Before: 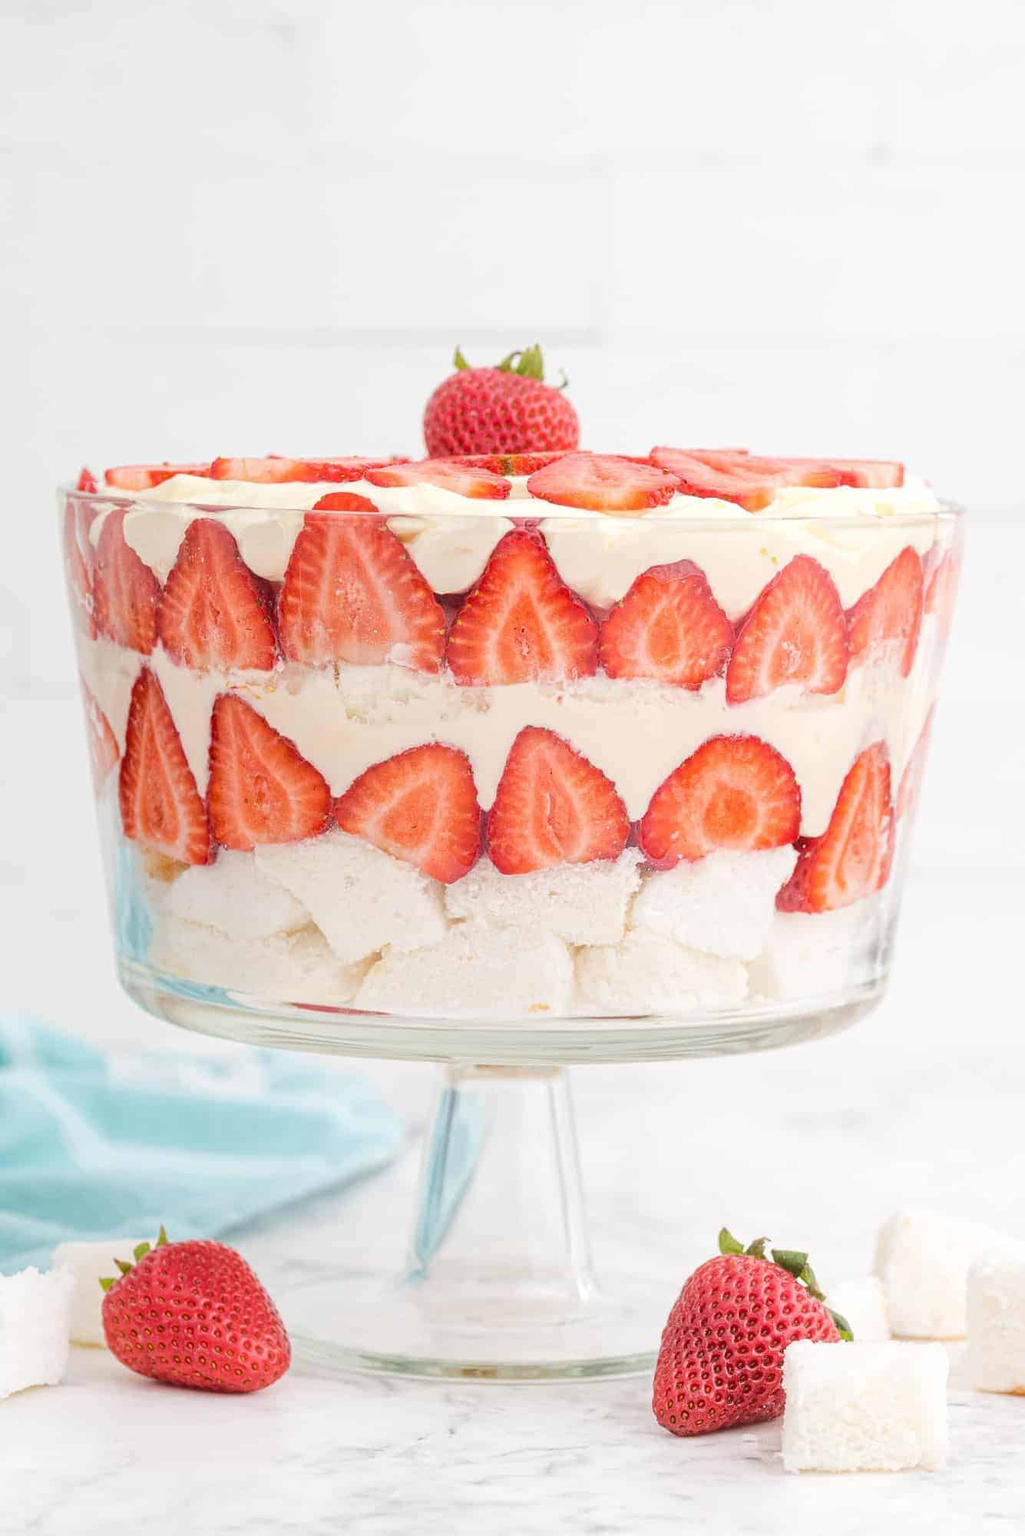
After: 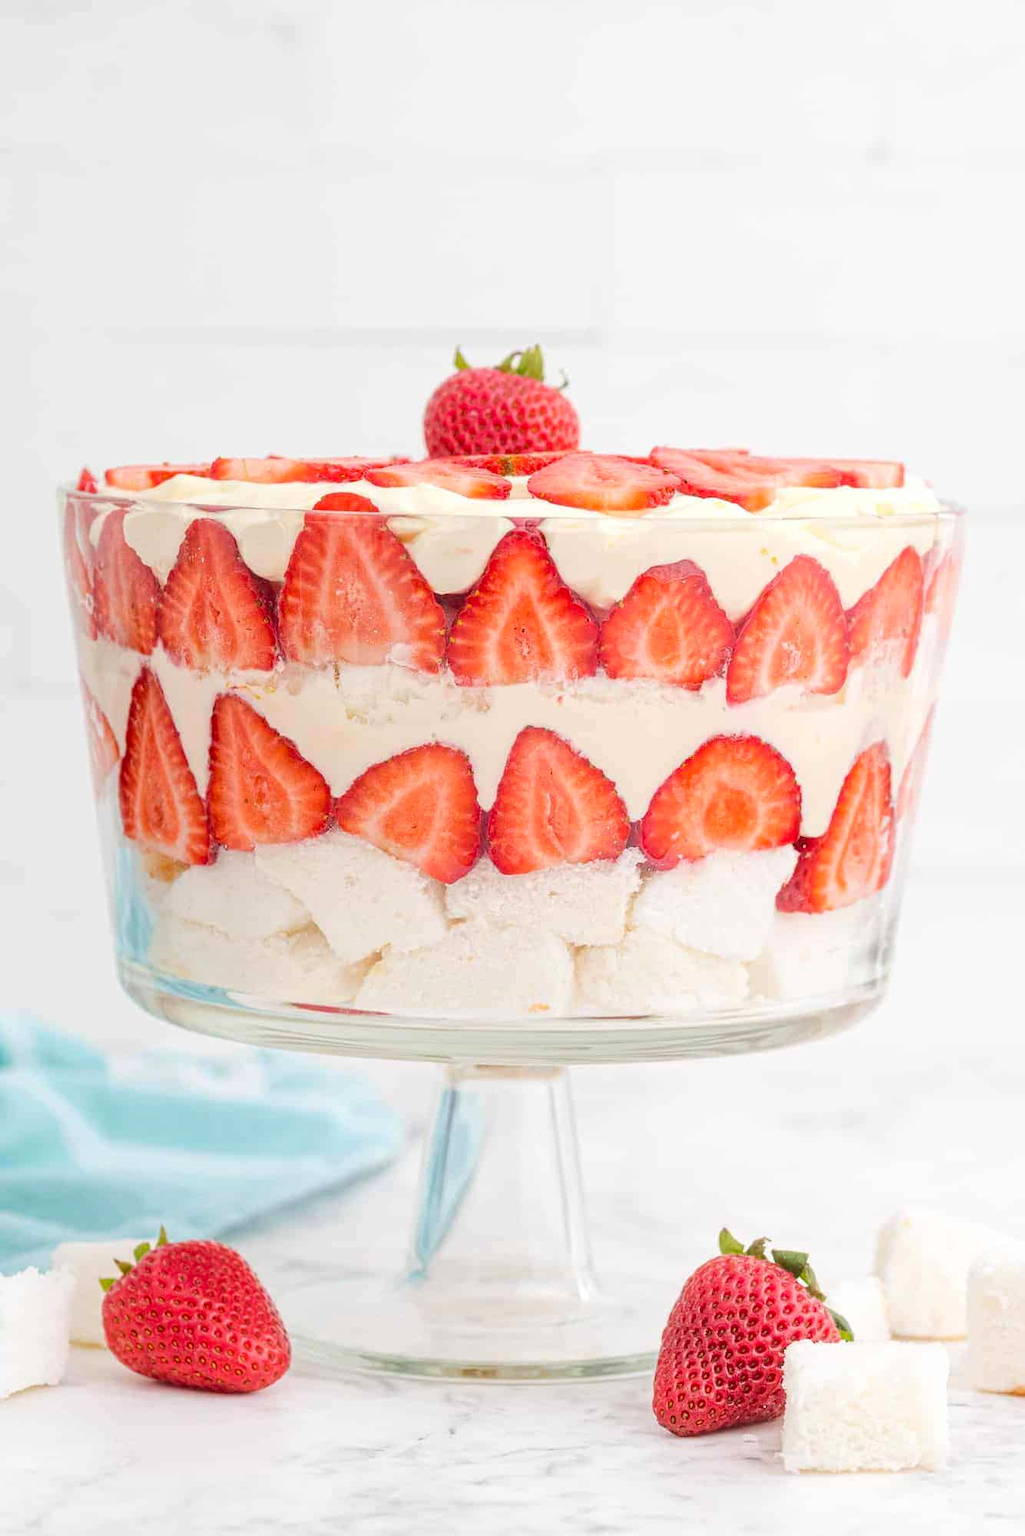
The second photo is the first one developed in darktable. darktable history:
contrast brightness saturation: saturation 0.123
